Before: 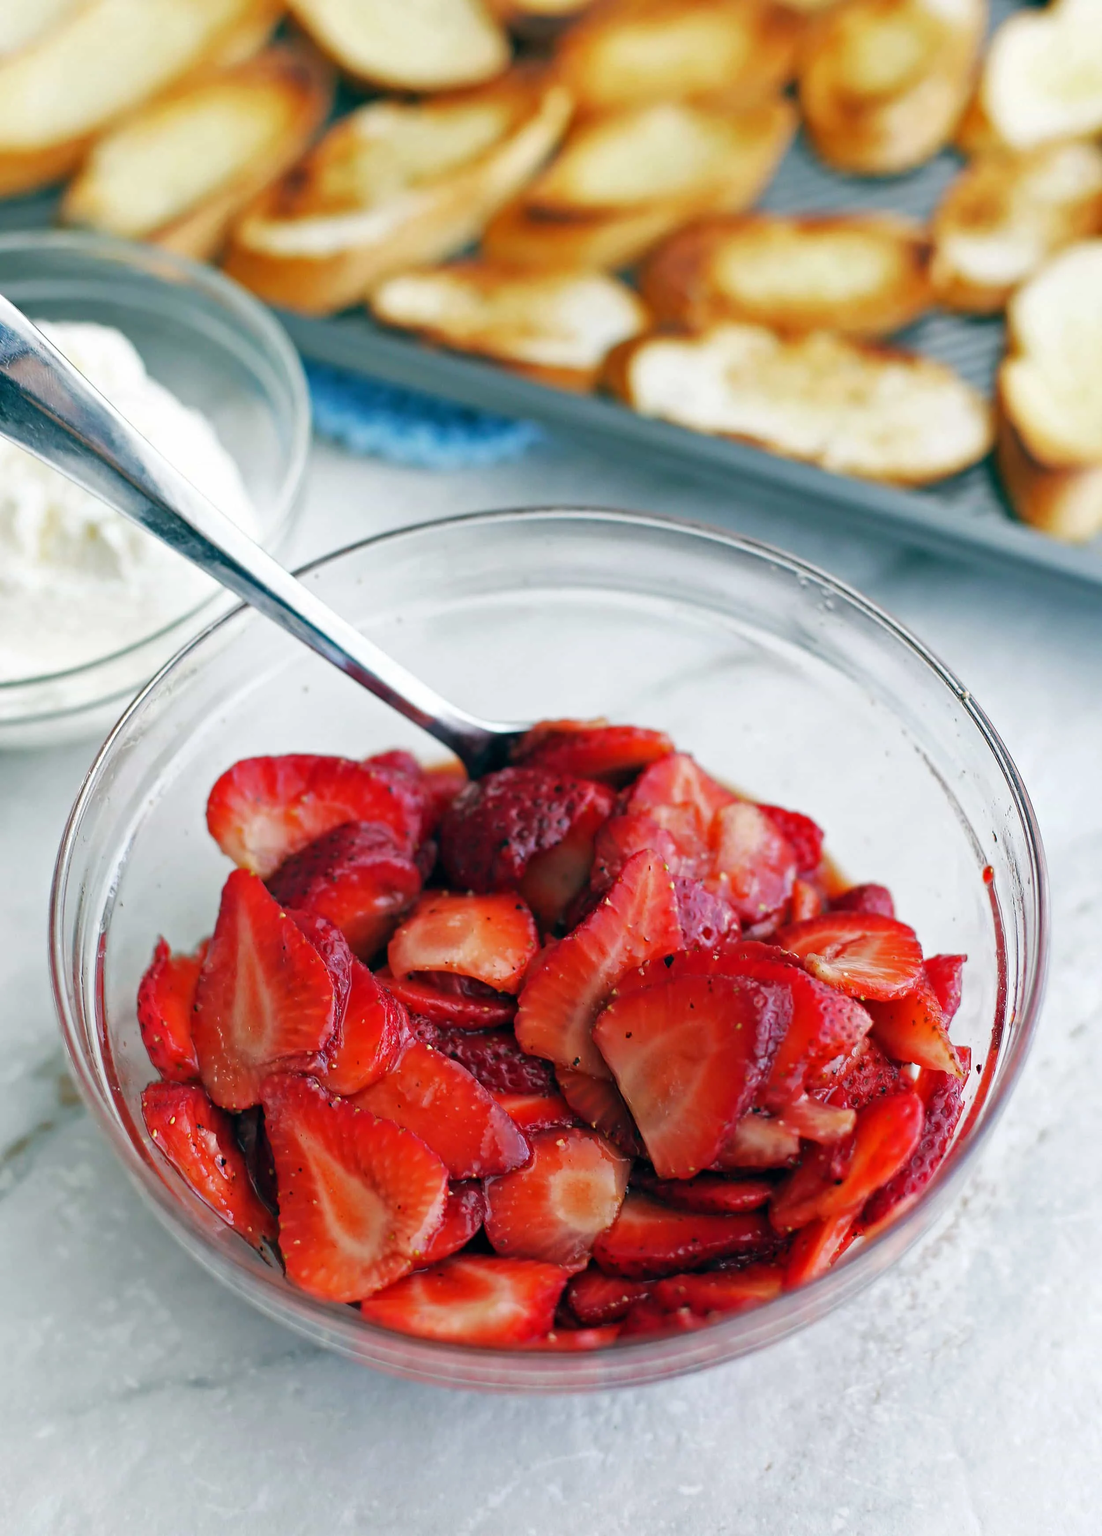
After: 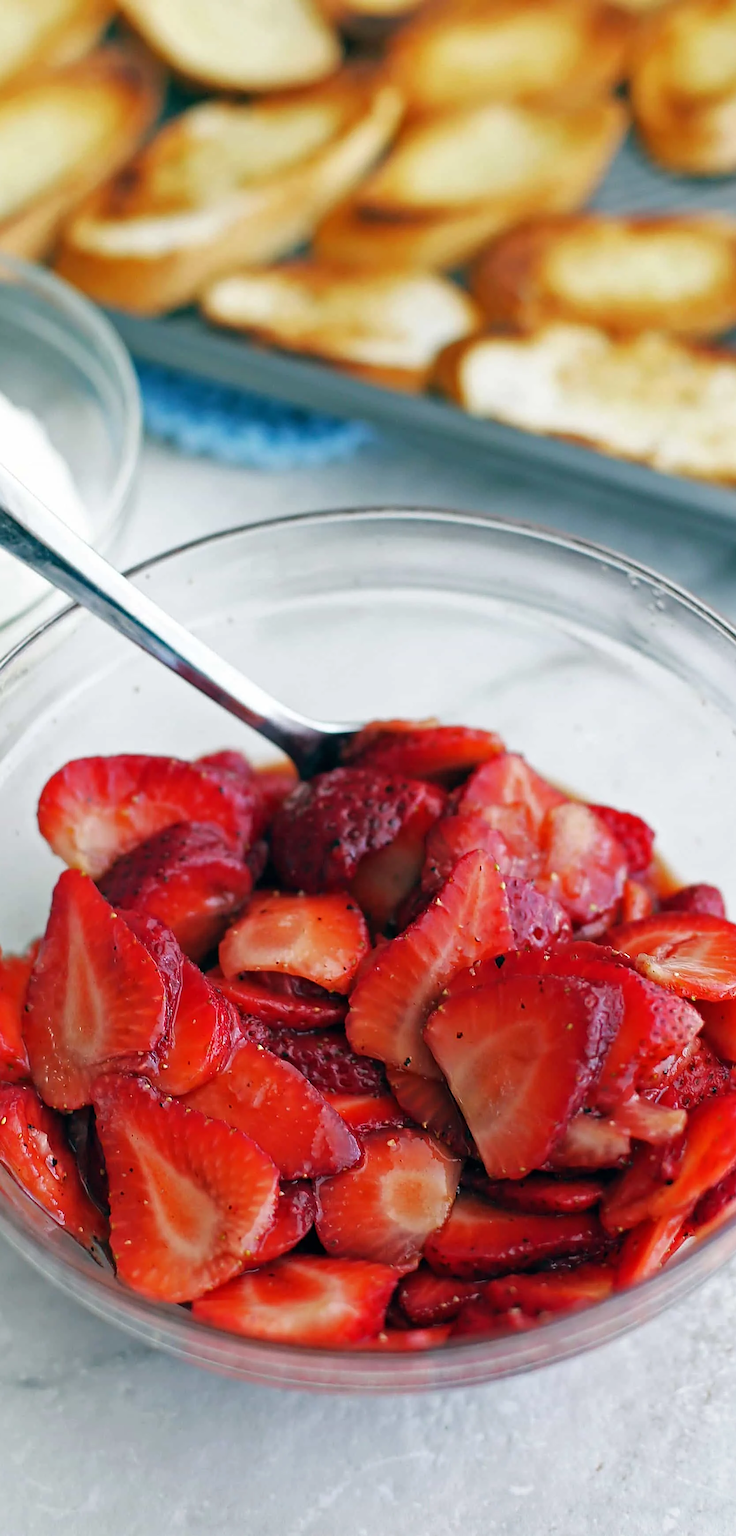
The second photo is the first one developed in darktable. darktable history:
sharpen: on, module defaults
crop: left 15.39%, right 17.745%
